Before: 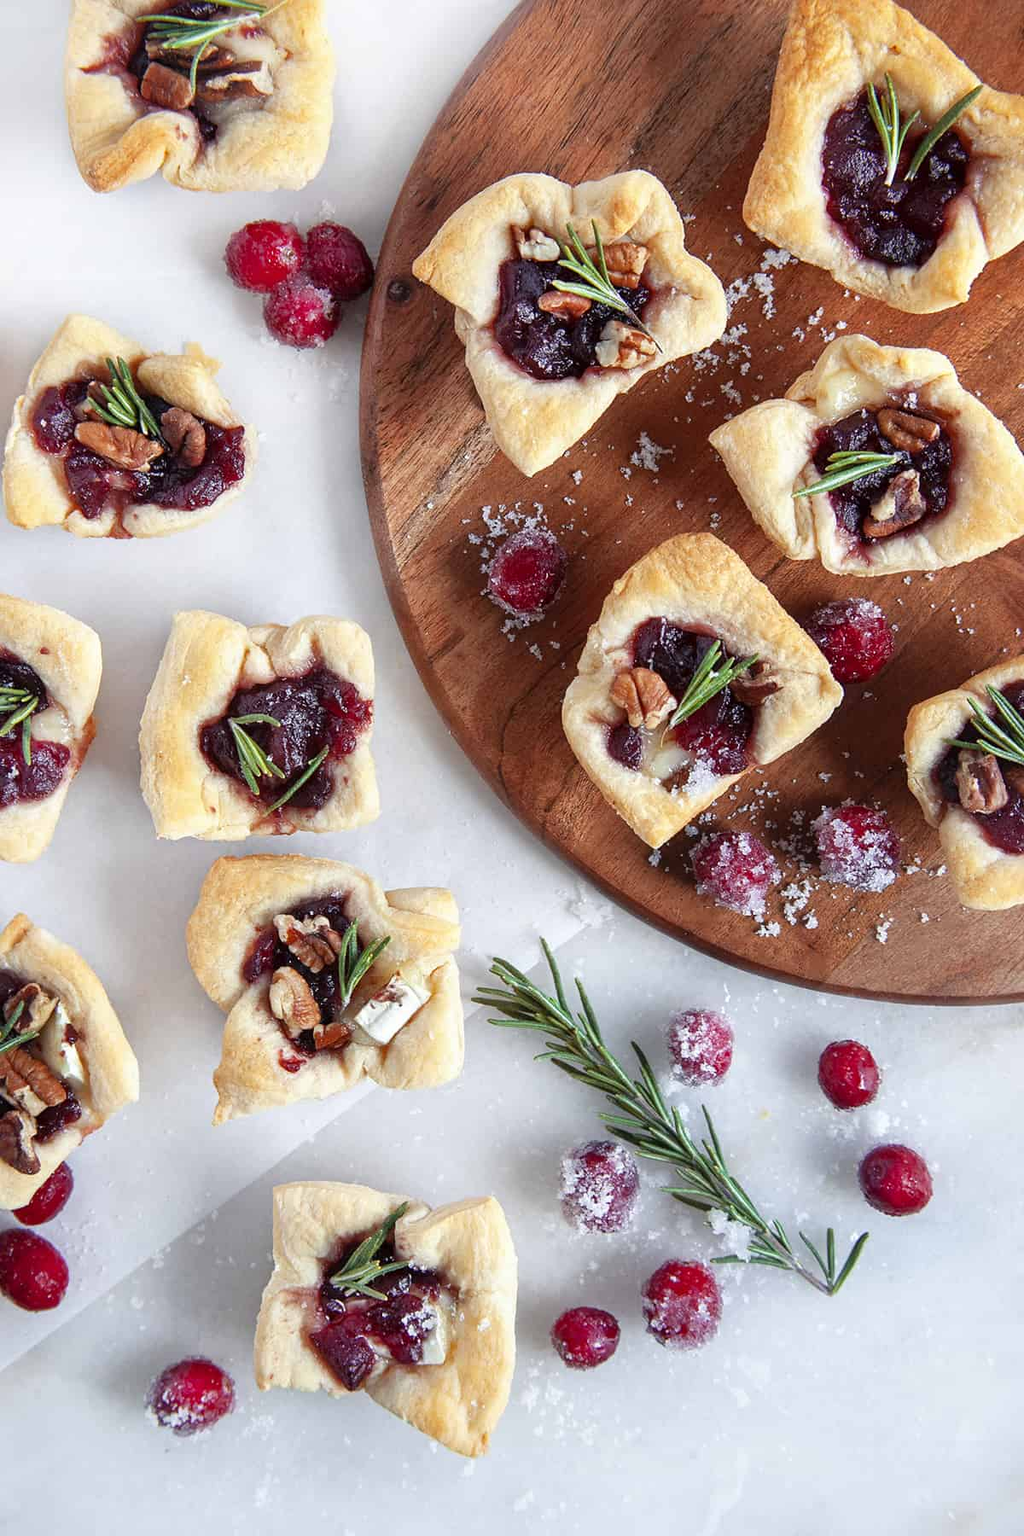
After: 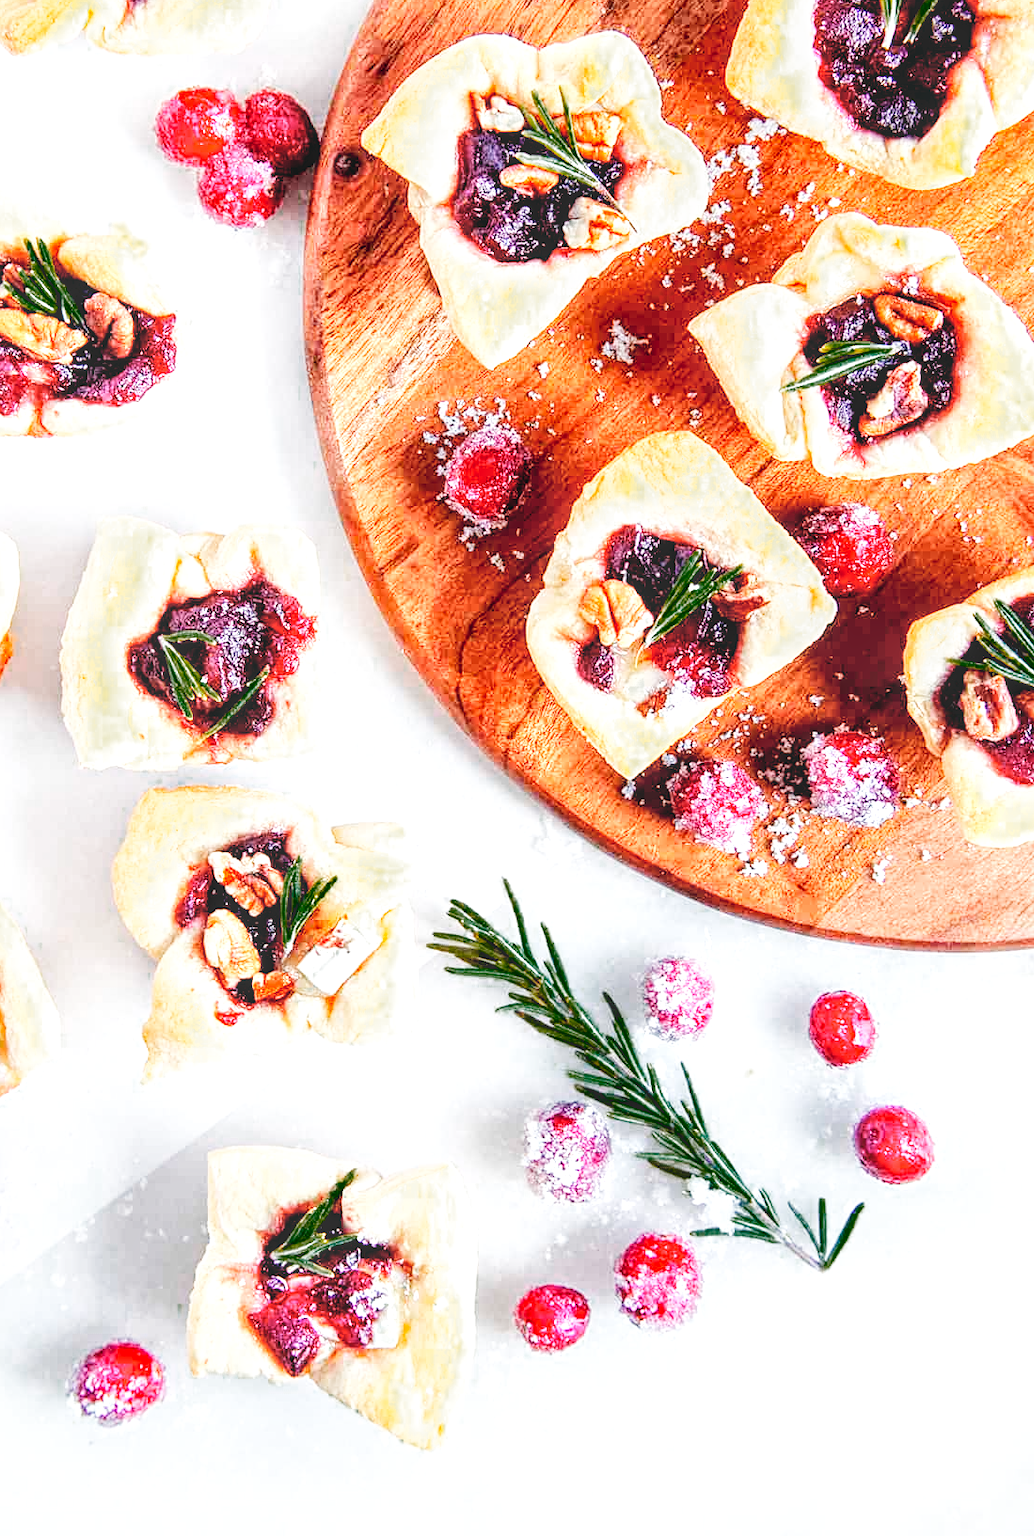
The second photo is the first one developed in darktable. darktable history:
base curve: curves: ch0 [(0, 0.003) (0.001, 0.002) (0.006, 0.004) (0.02, 0.022) (0.048, 0.086) (0.094, 0.234) (0.162, 0.431) (0.258, 0.629) (0.385, 0.8) (0.548, 0.918) (0.751, 0.988) (1, 1)], preserve colors none
color zones: curves: ch0 [(0.25, 0.5) (0.347, 0.092) (0.75, 0.5)]; ch1 [(0.25, 0.5) (0.33, 0.51) (0.75, 0.5)], mix 32.62%
crop and rotate: left 8.262%, top 9.275%
local contrast: highlights 76%, shadows 55%, detail 176%, midtone range 0.209
exposure: black level correction 0.008, exposure 0.101 EV, compensate highlight preservation false
